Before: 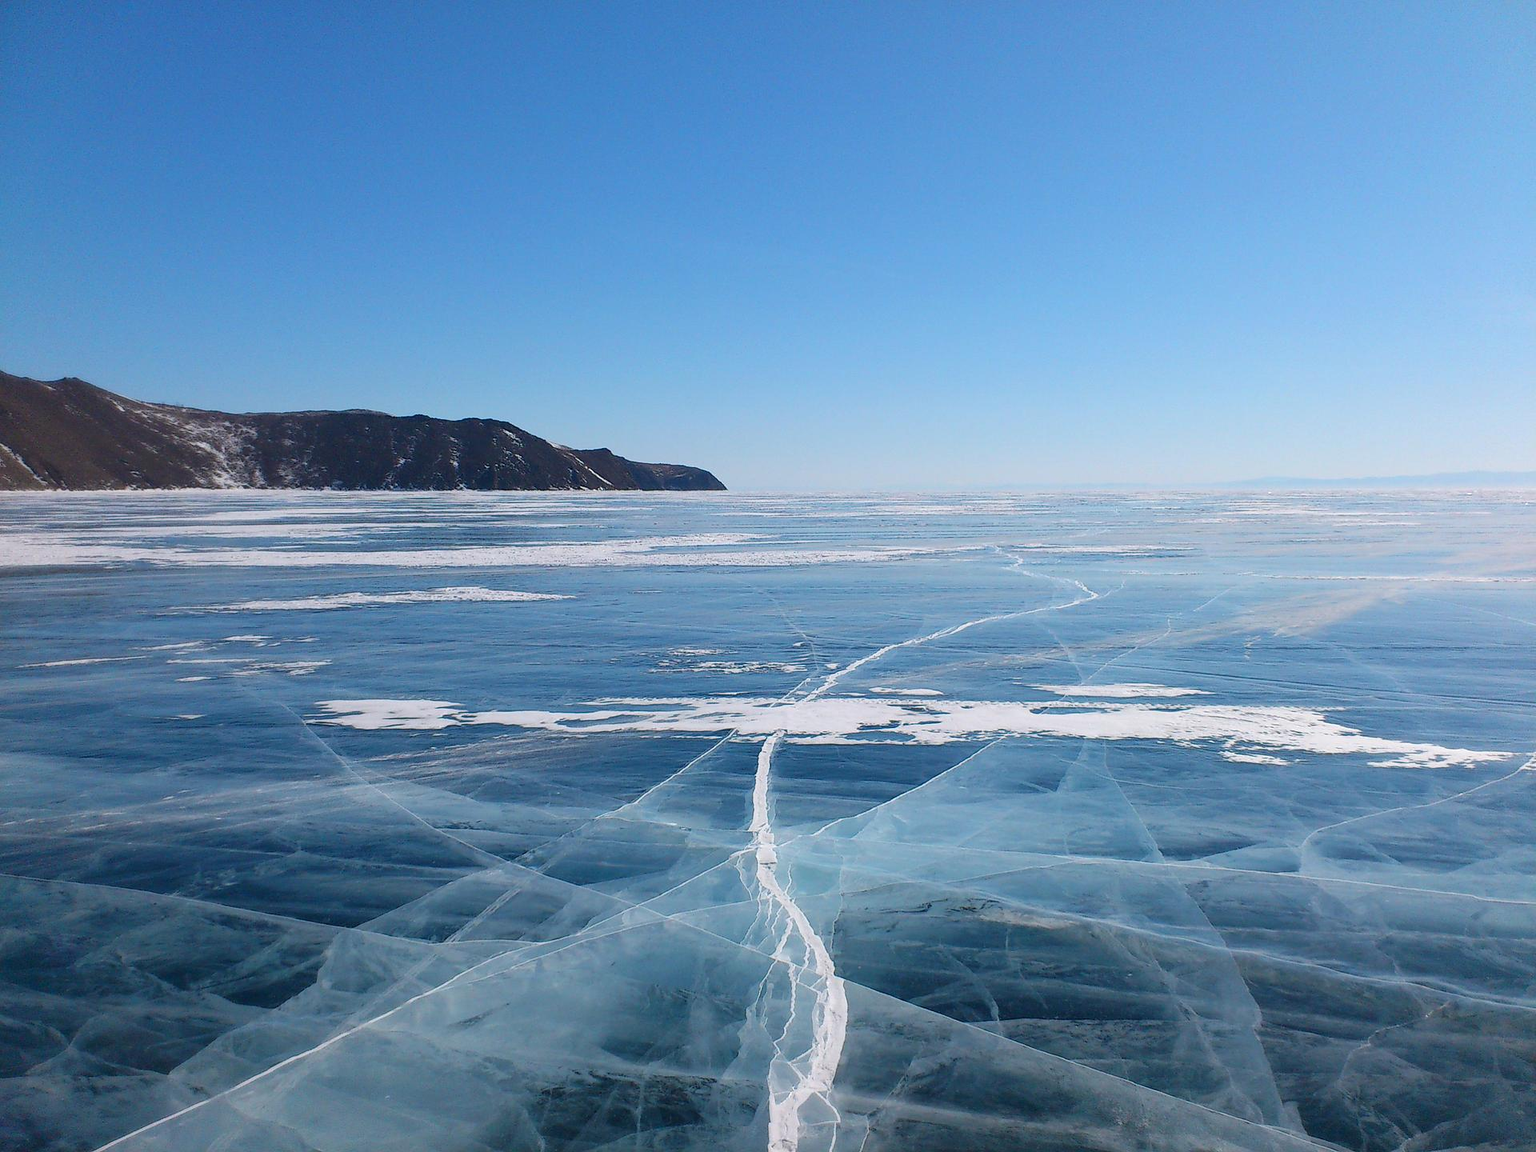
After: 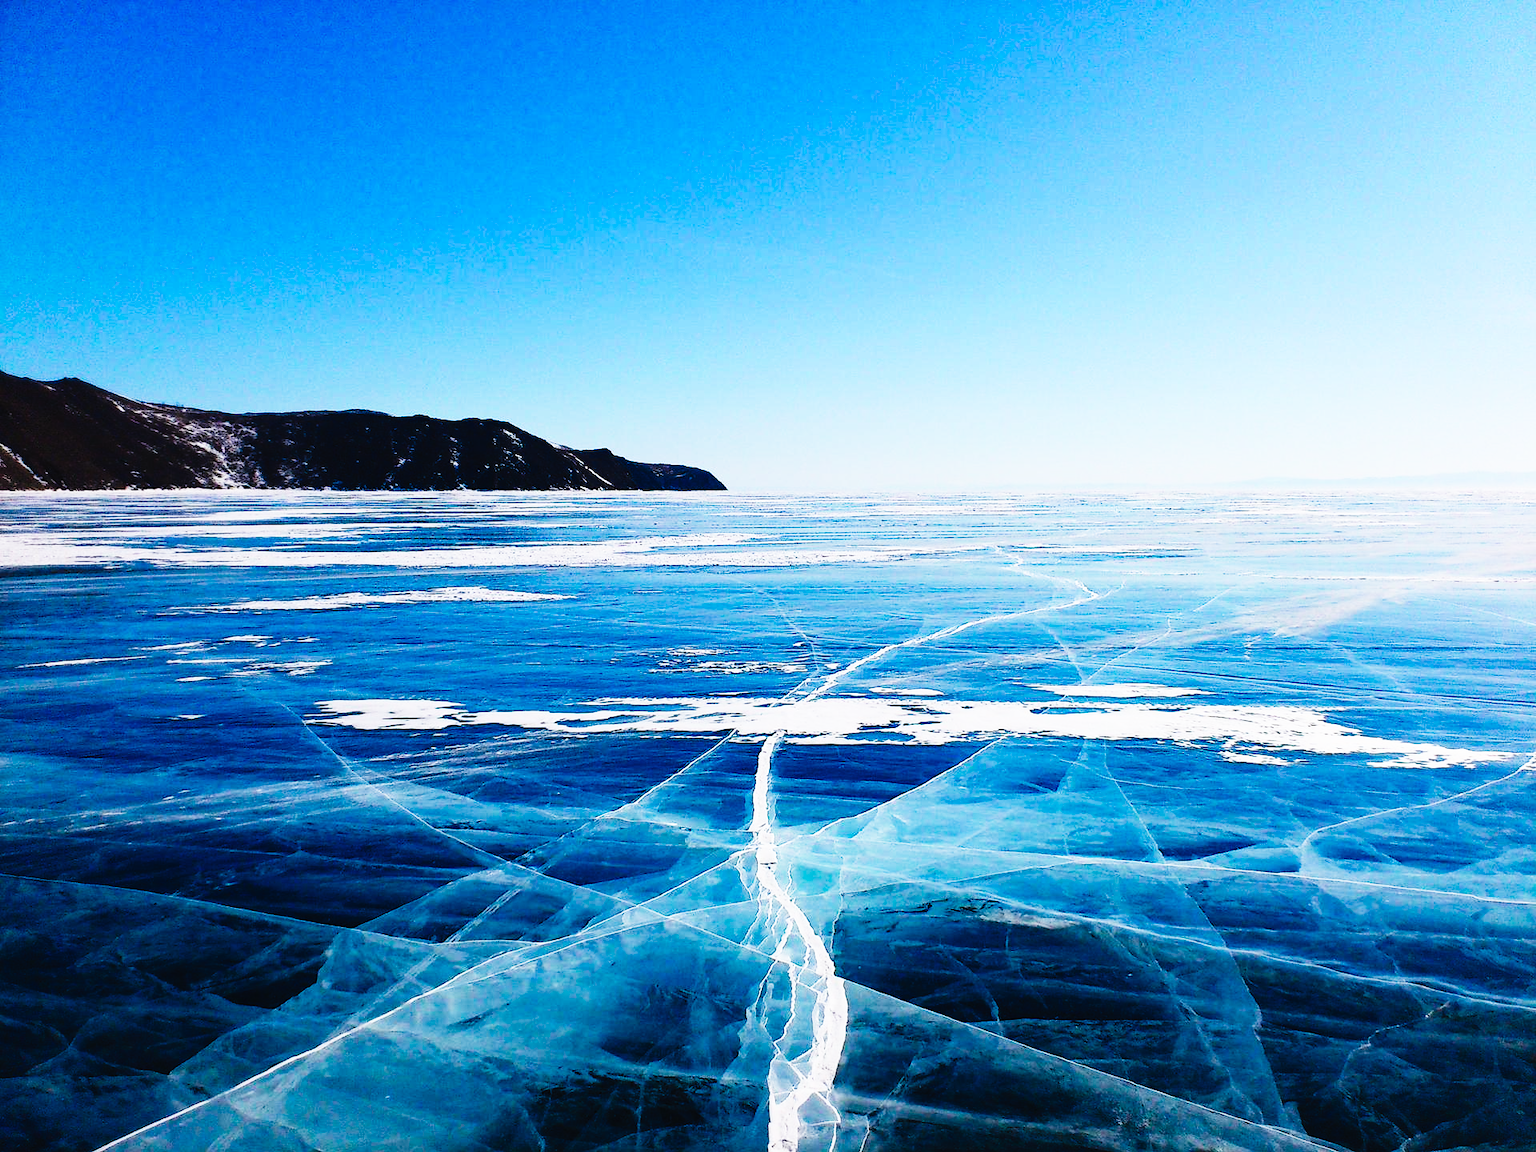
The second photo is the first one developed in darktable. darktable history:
tone curve: curves: ch0 [(0, 0) (0.003, 0.01) (0.011, 0.012) (0.025, 0.012) (0.044, 0.017) (0.069, 0.021) (0.1, 0.025) (0.136, 0.03) (0.177, 0.037) (0.224, 0.052) (0.277, 0.092) (0.335, 0.16) (0.399, 0.3) (0.468, 0.463) (0.543, 0.639) (0.623, 0.796) (0.709, 0.904) (0.801, 0.962) (0.898, 0.988) (1, 1)], preserve colors none
haze removal: on, module defaults
